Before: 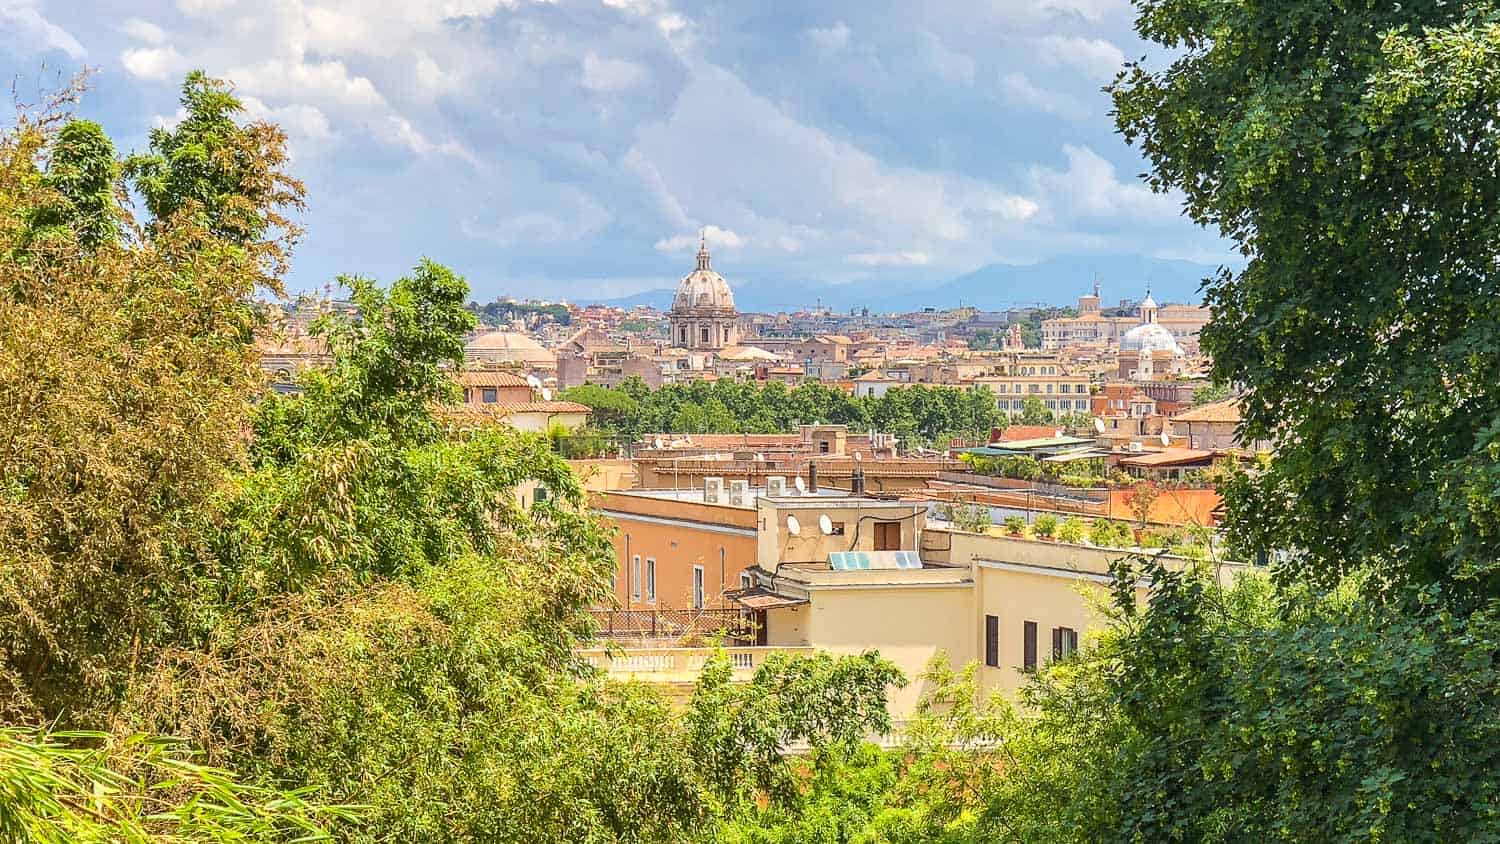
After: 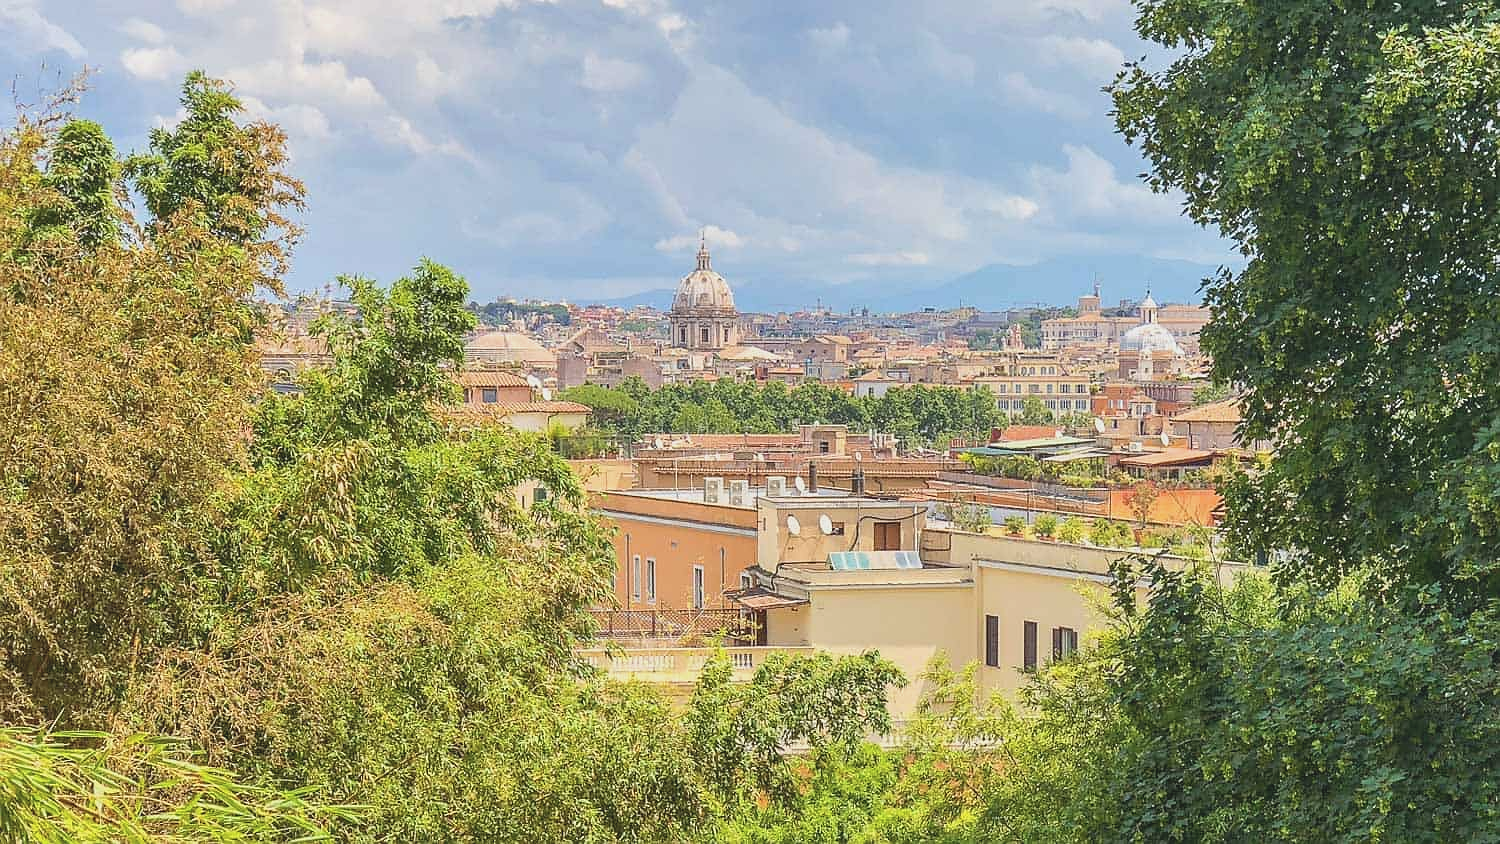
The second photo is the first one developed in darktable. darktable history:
contrast brightness saturation: contrast -0.15, brightness 0.05, saturation -0.12
sharpen: radius 1
